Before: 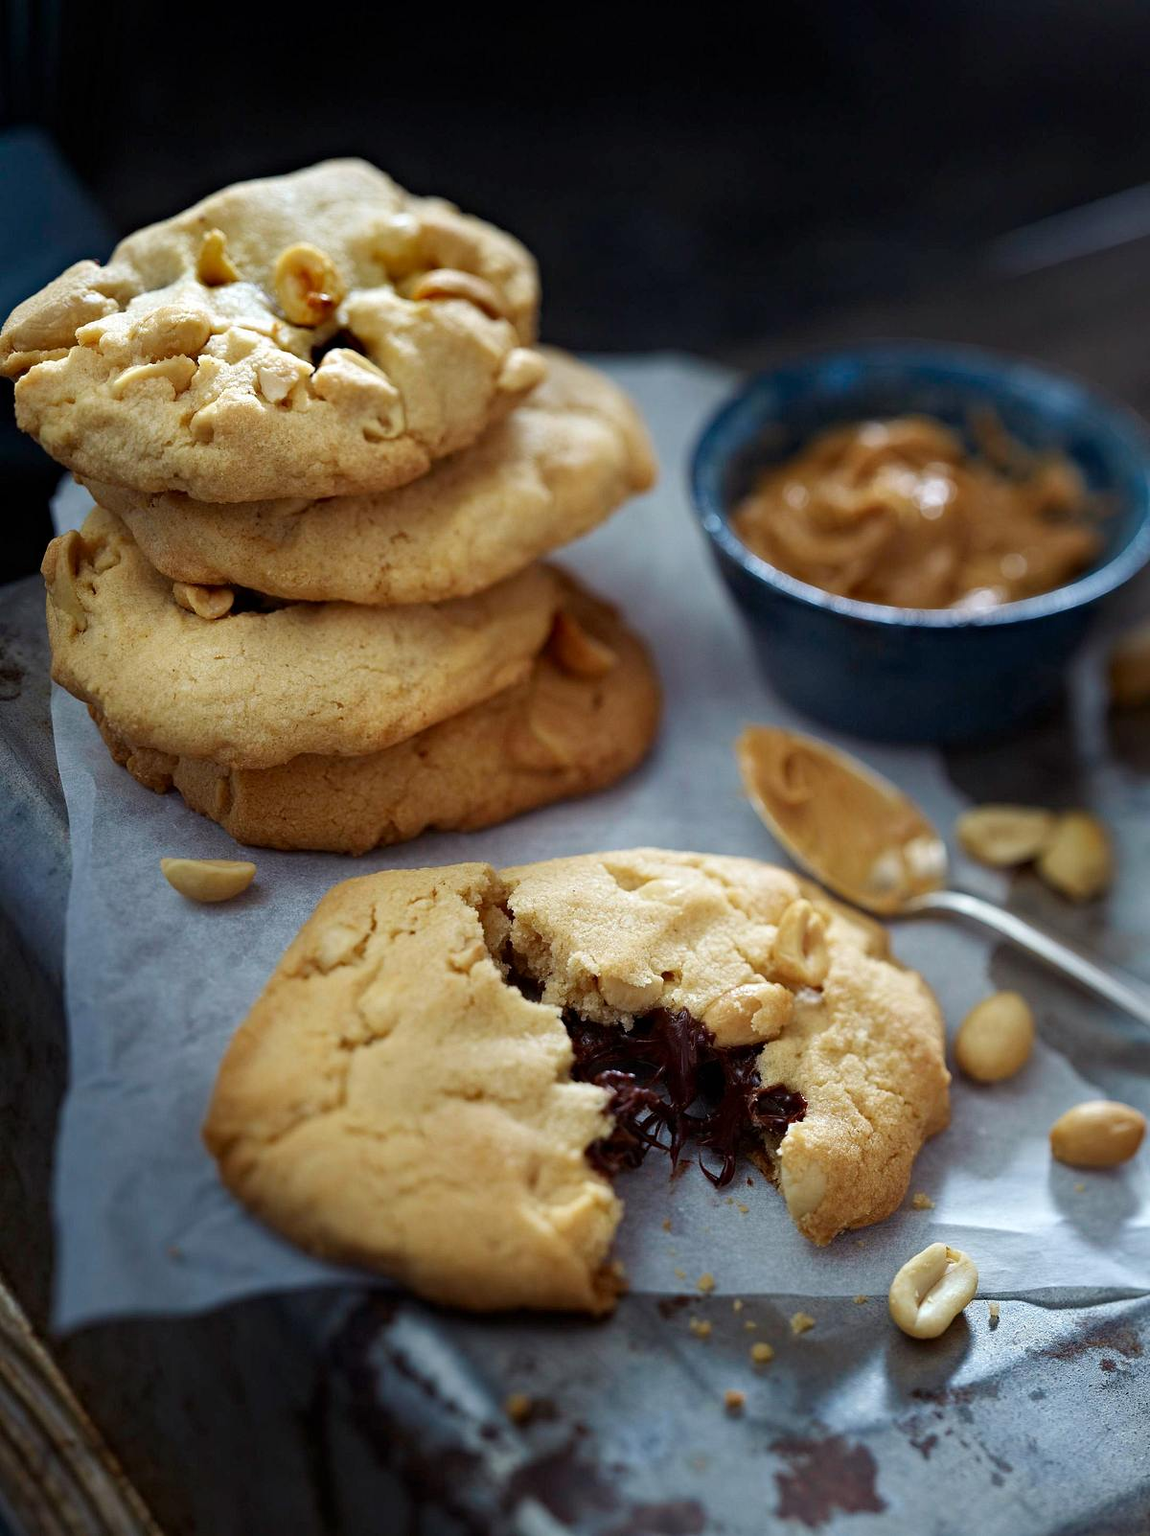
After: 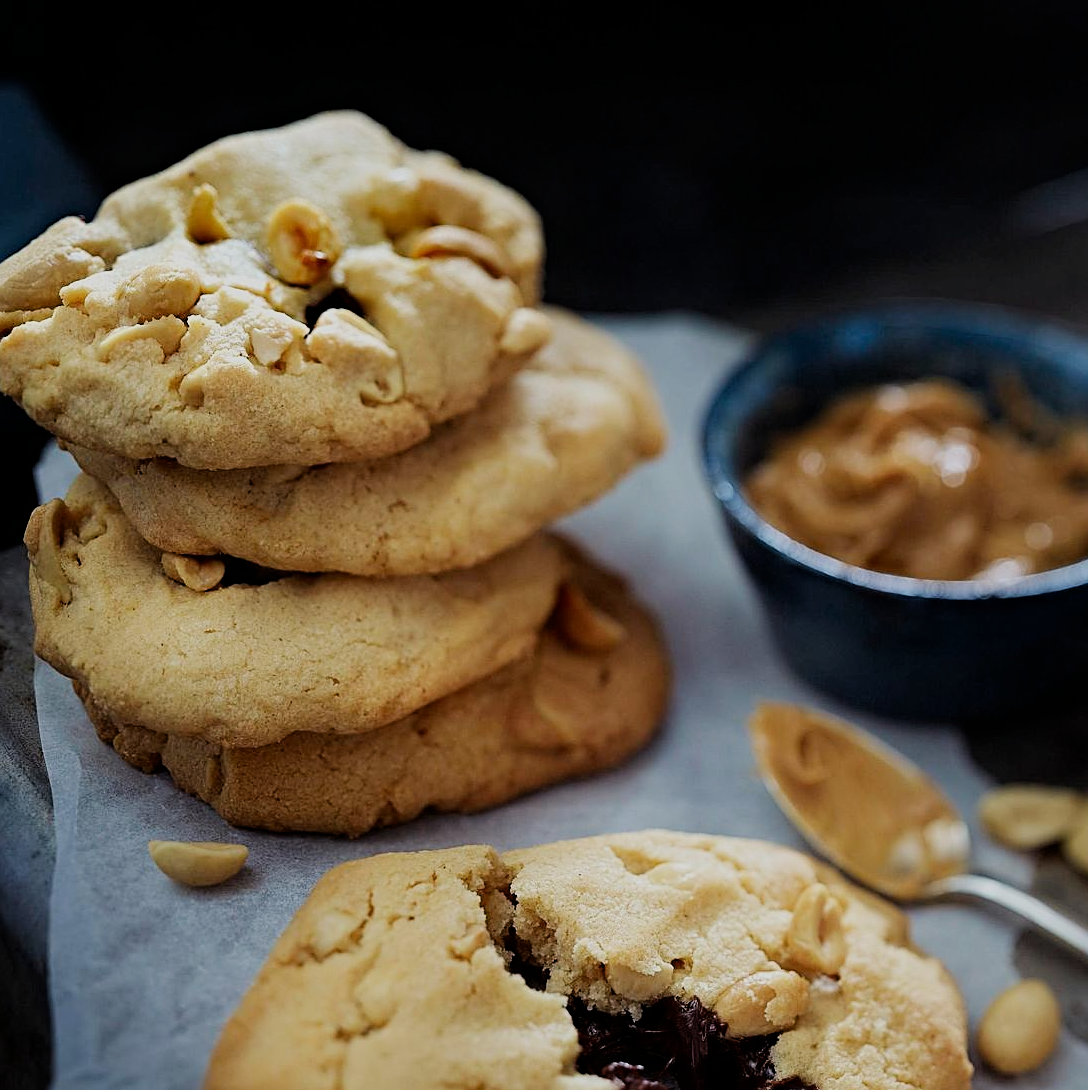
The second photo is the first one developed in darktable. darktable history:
crop: left 1.623%, top 3.437%, right 7.63%, bottom 28.513%
sharpen: on, module defaults
filmic rgb: black relative exposure -7.65 EV, white relative exposure 4.56 EV, hardness 3.61, contrast 1.059
